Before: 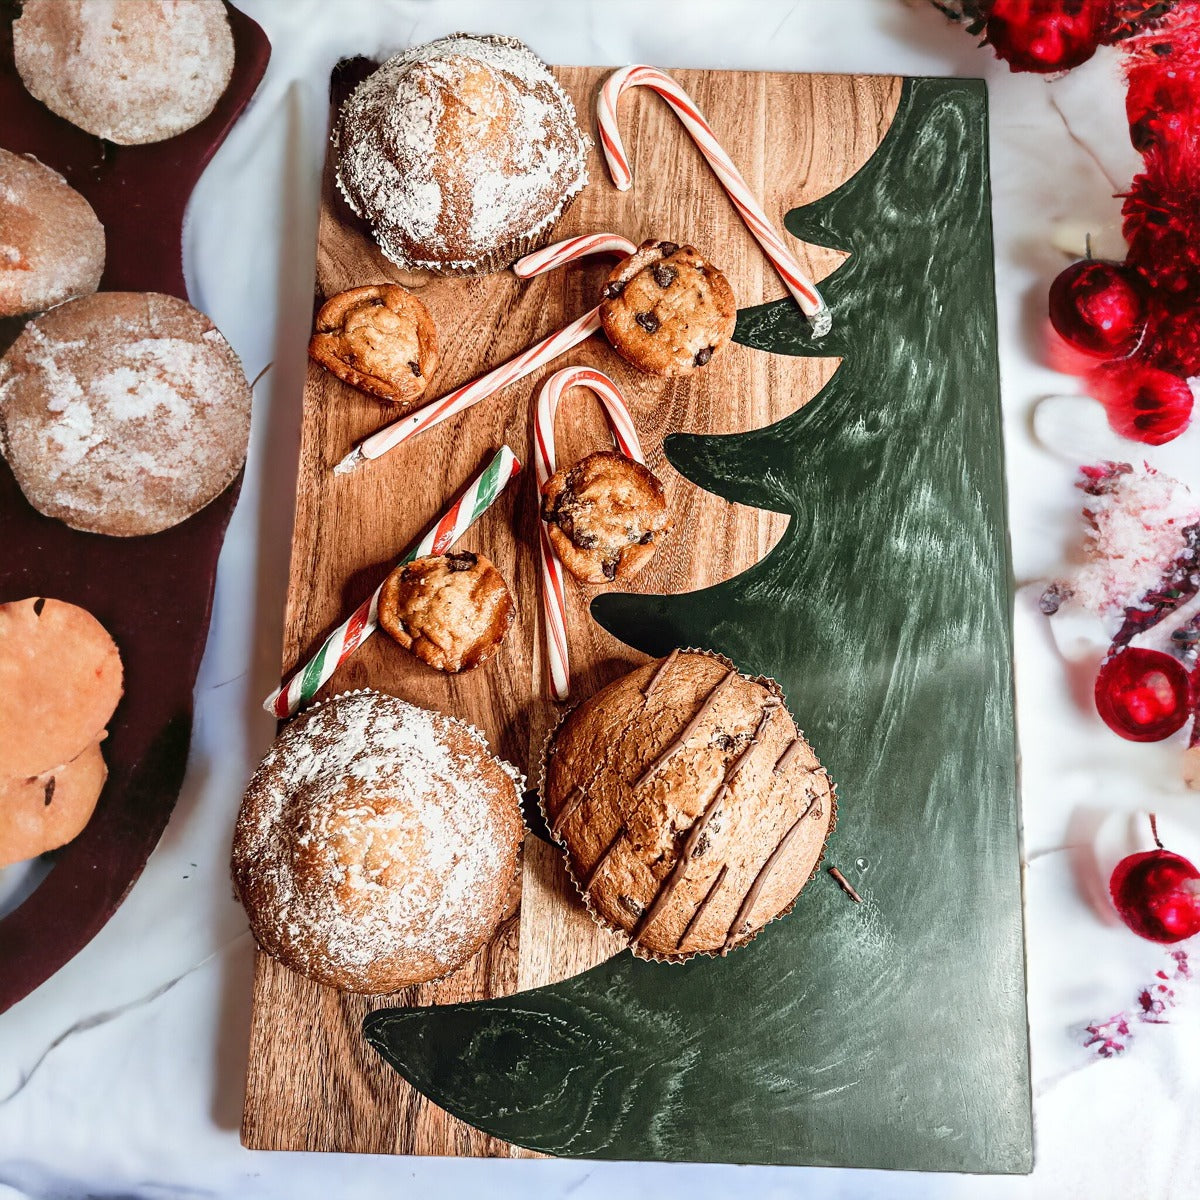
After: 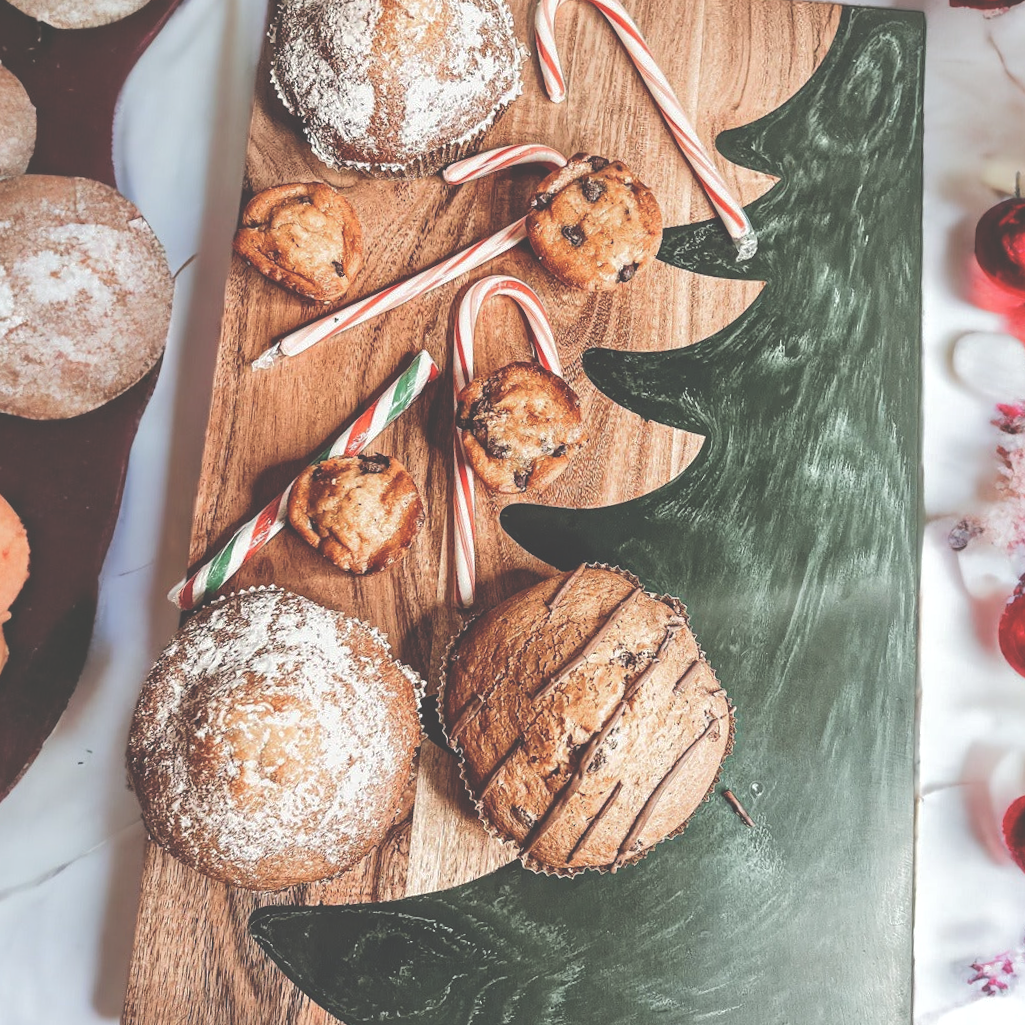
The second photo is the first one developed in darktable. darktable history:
crop and rotate: angle -3.27°, left 5.211%, top 5.211%, right 4.607%, bottom 4.607%
contrast brightness saturation: saturation -0.1
base curve: curves: ch0 [(0, 0) (0.235, 0.266) (0.503, 0.496) (0.786, 0.72) (1, 1)]
exposure: black level correction -0.041, exposure 0.064 EV, compensate highlight preservation false
